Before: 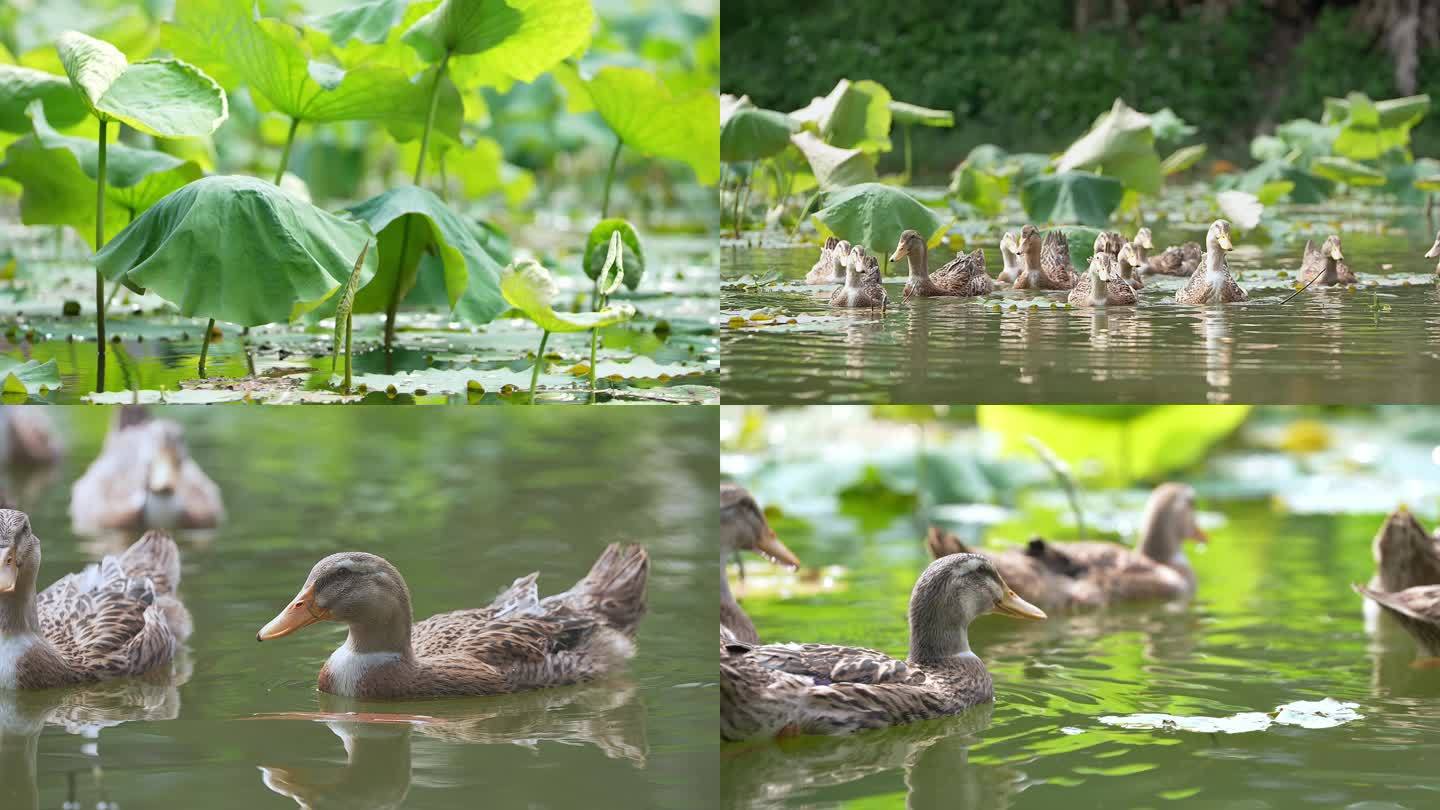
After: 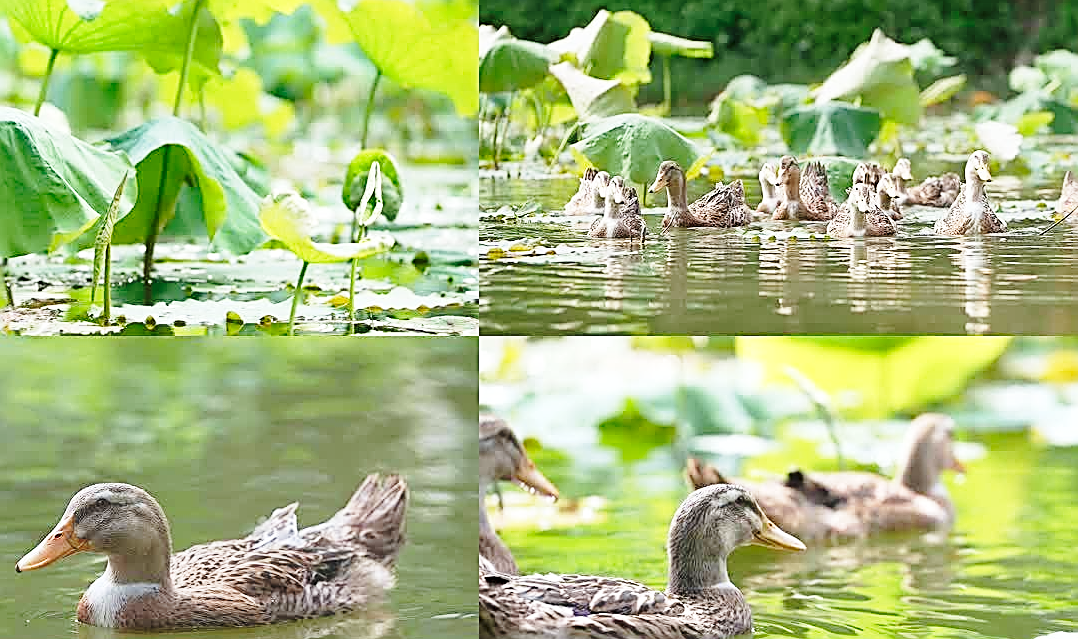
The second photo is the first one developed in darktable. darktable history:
base curve: curves: ch0 [(0, 0) (0.028, 0.03) (0.121, 0.232) (0.46, 0.748) (0.859, 0.968) (1, 1)], preserve colors none
crop: left 16.753%, top 8.599%, right 8.338%, bottom 12.442%
sharpen: amount 1.005
